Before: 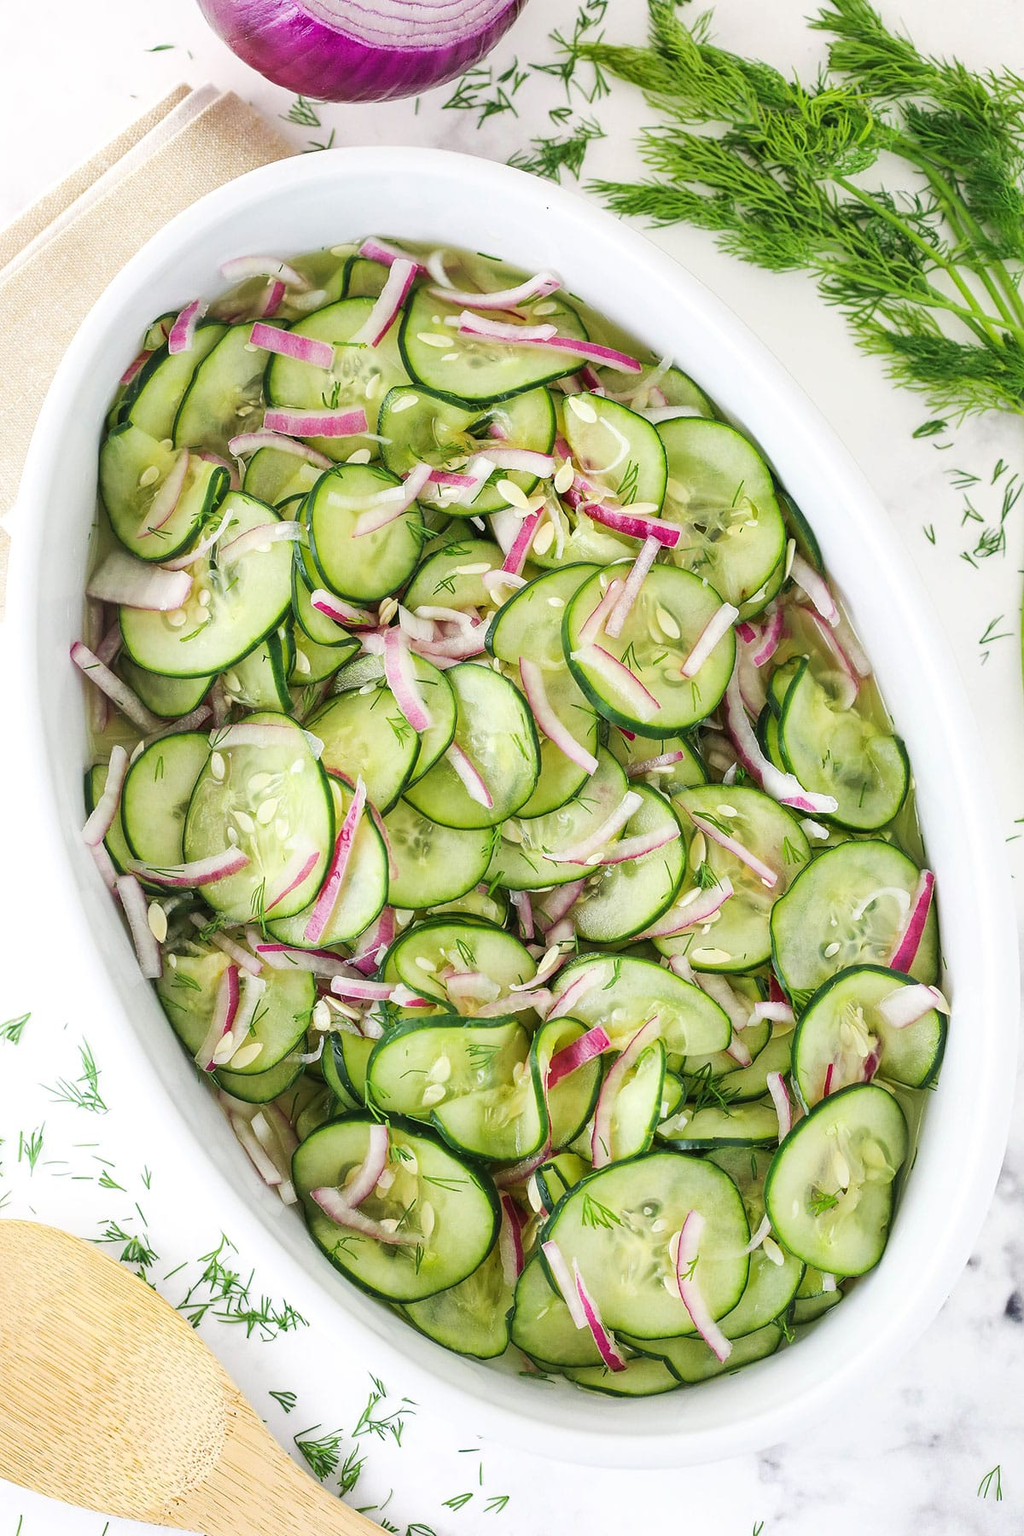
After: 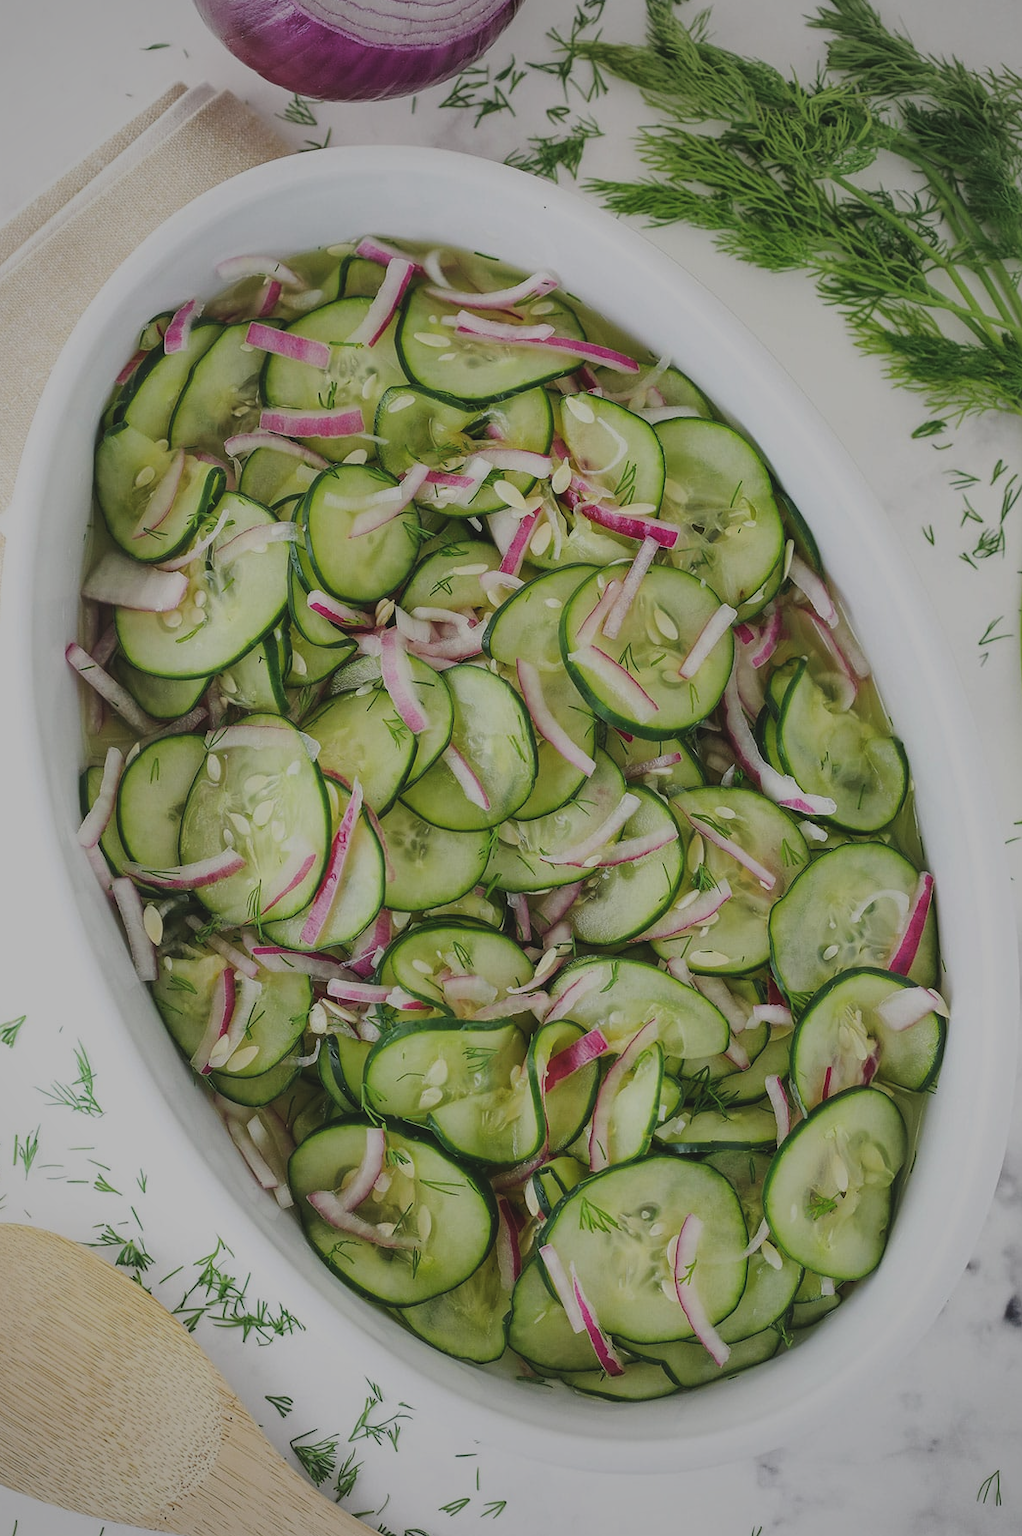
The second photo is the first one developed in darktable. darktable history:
exposure: black level correction -0.017, exposure -1.088 EV, compensate highlight preservation false
vignetting: fall-off start 71.93%, brightness -0.282
crop and rotate: left 0.504%, top 0.165%, bottom 0.258%
